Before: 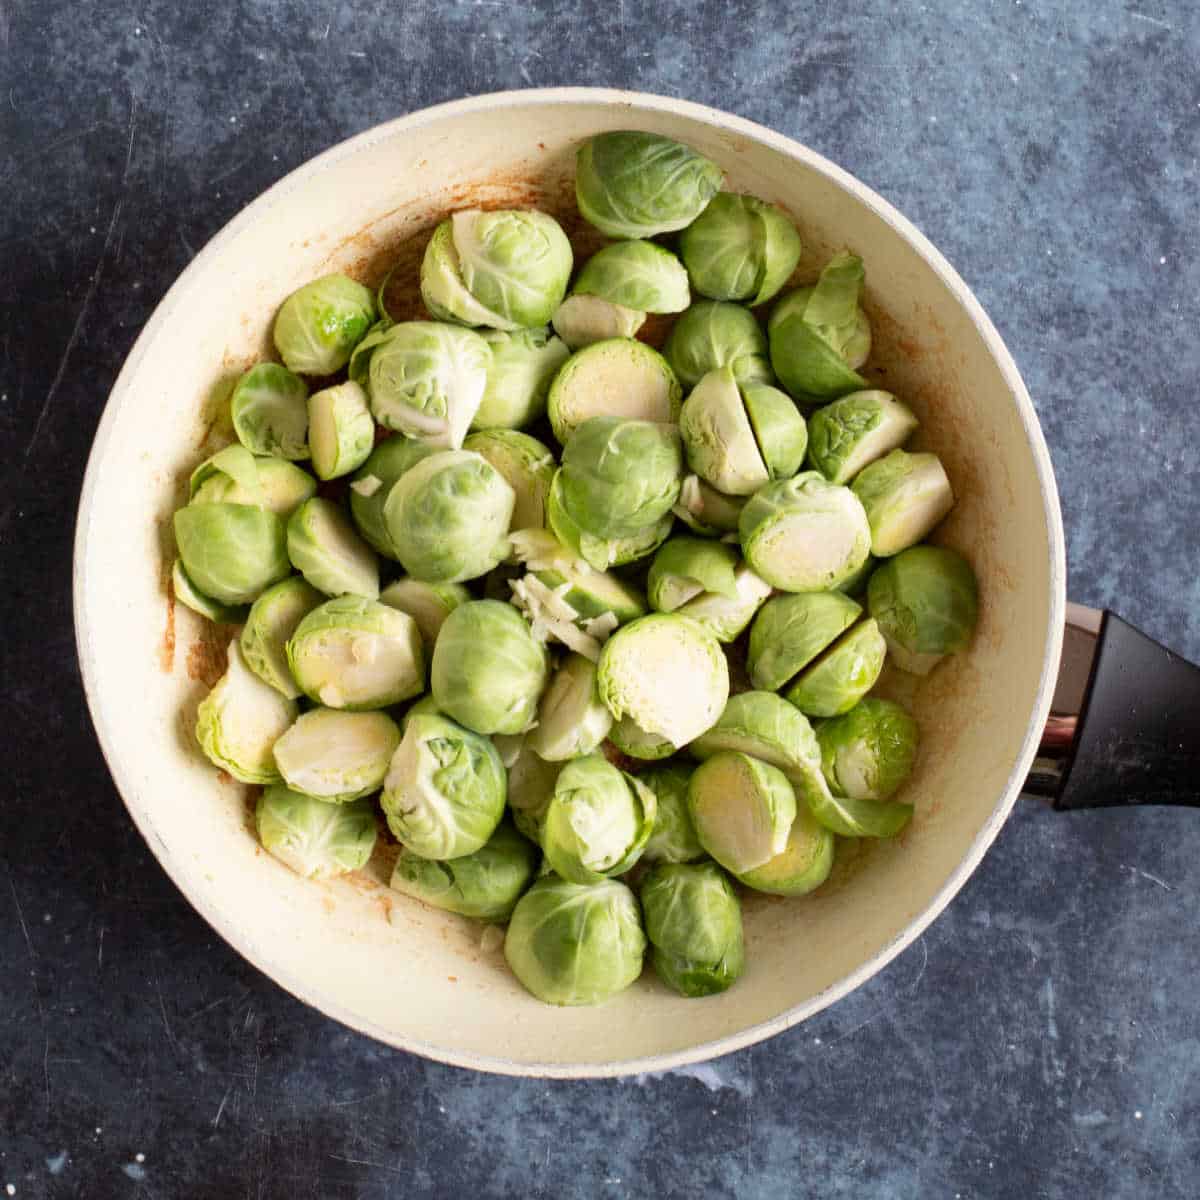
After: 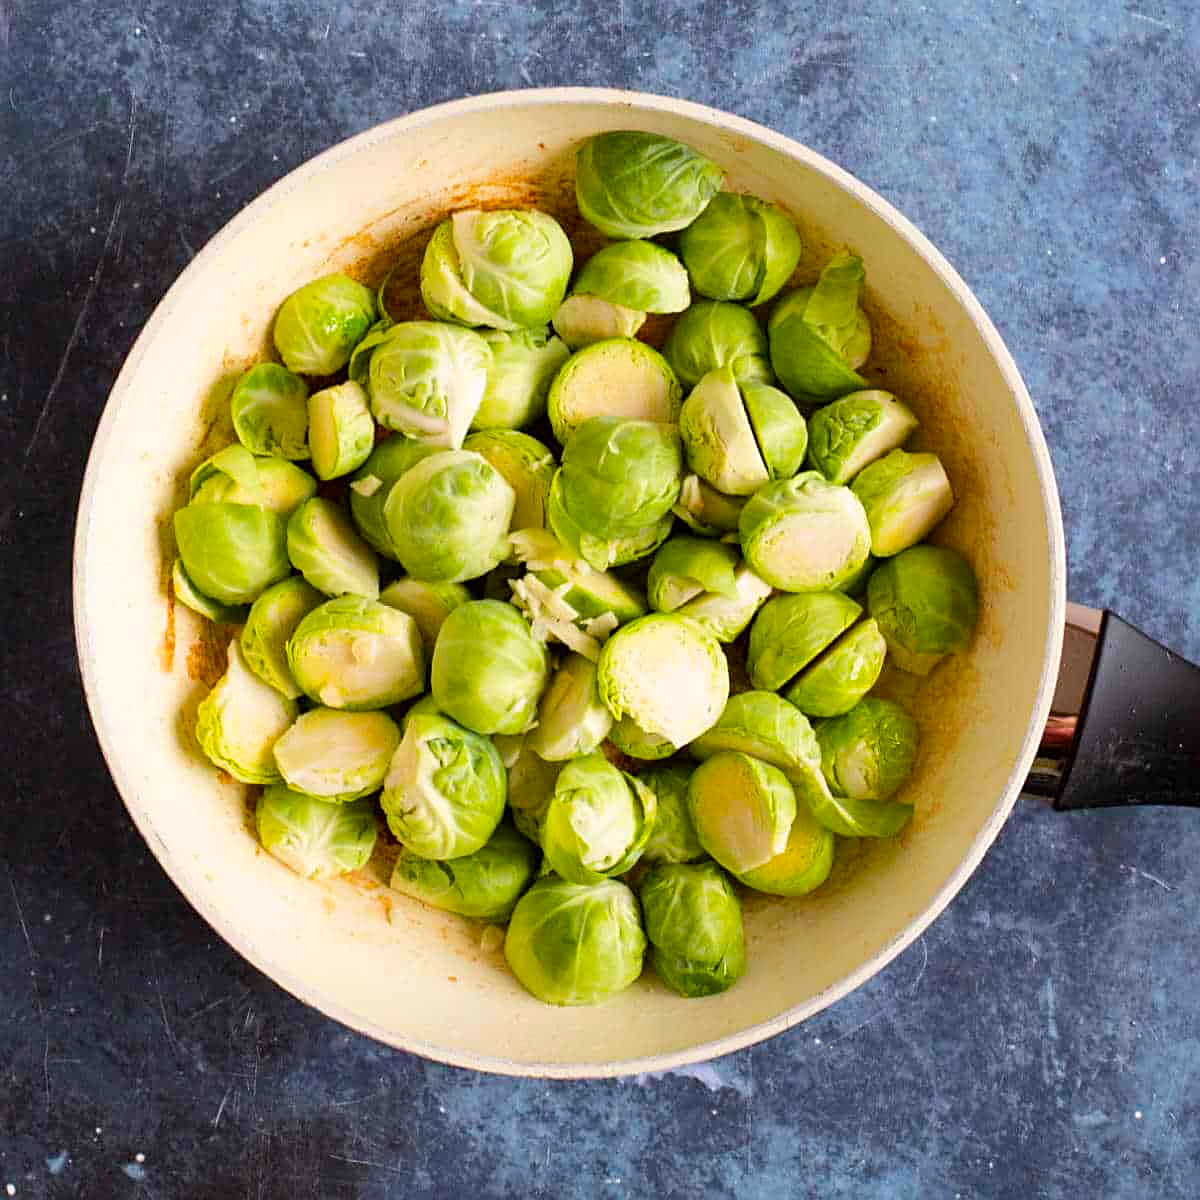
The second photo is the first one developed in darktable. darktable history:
color balance rgb: shadows lift › chroma 0.9%, shadows lift › hue 114.18°, highlights gain › chroma 0.295%, highlights gain › hue 332.07°, perceptual saturation grading › global saturation 15.094%, perceptual brilliance grading › mid-tones 10.405%, perceptual brilliance grading › shadows 14.693%, global vibrance 40.528%
sharpen: on, module defaults
